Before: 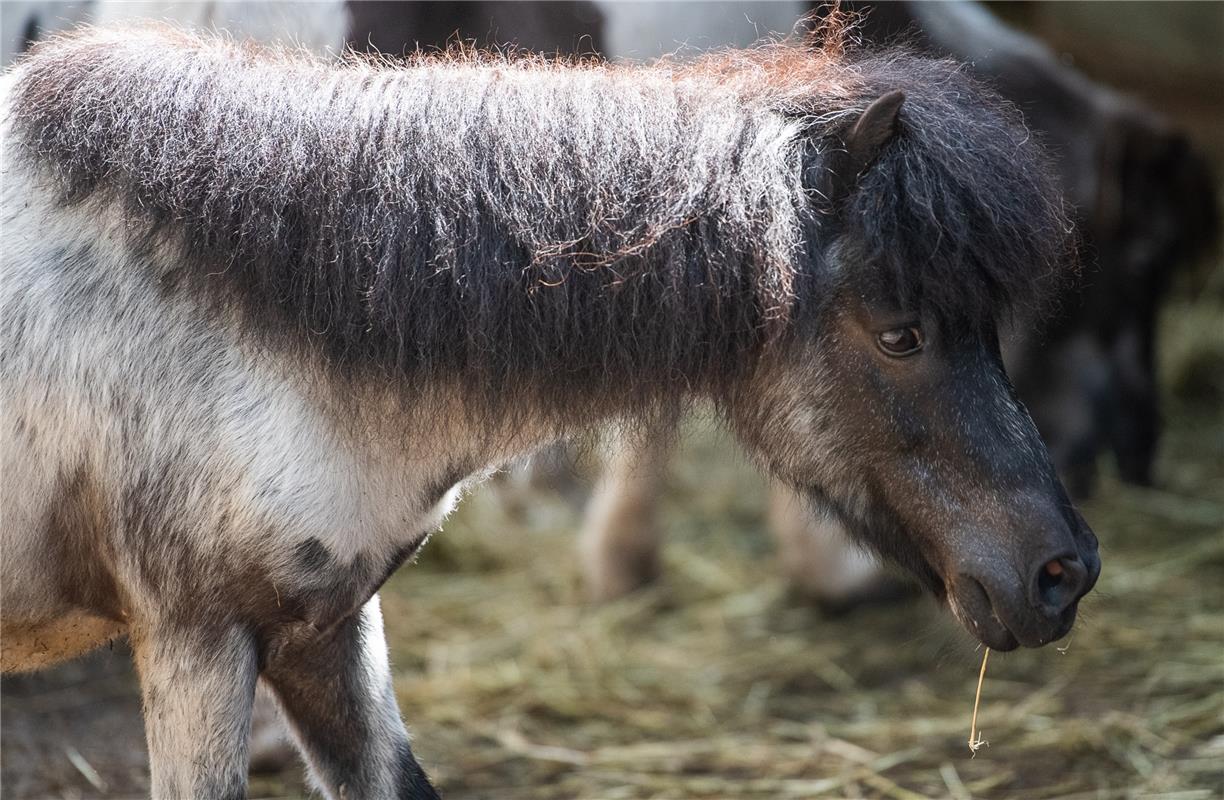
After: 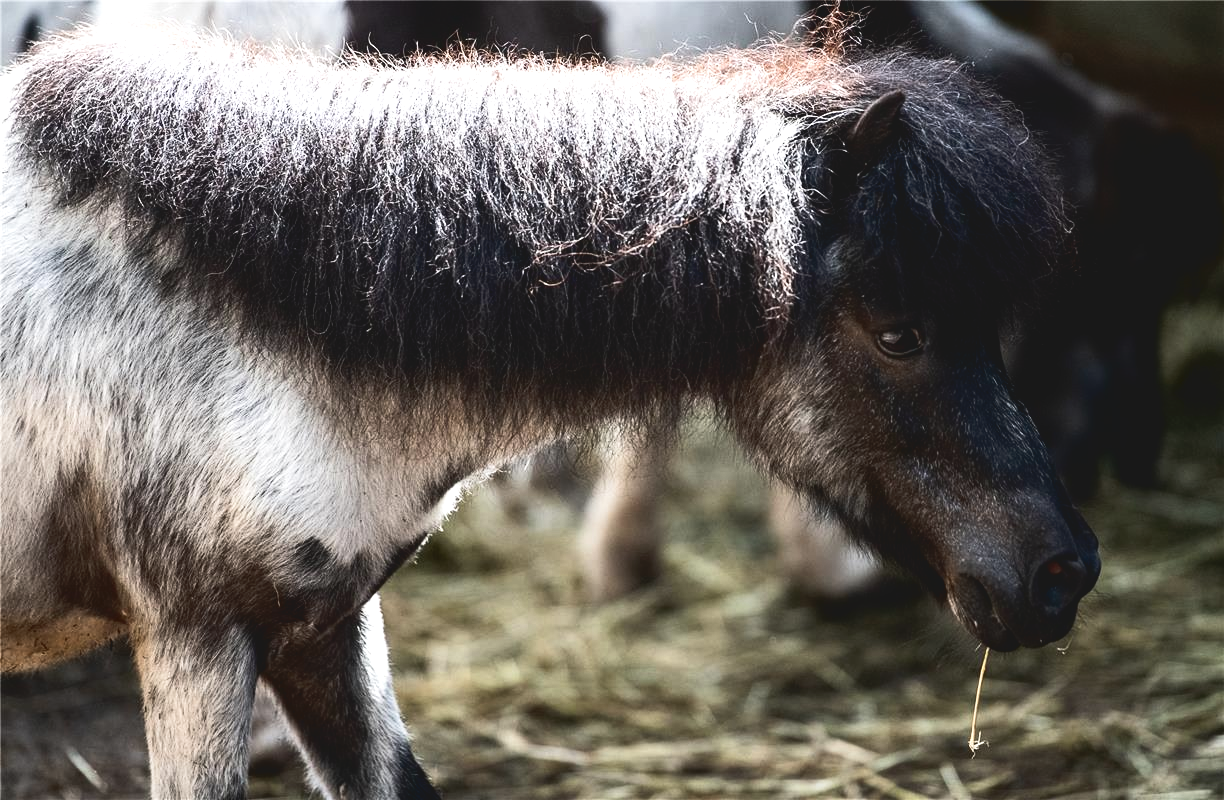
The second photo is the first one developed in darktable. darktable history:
tone curve: curves: ch0 [(0, 0.081) (0.483, 0.453) (0.881, 0.992)], color space Lab, linked channels, preserve colors none
filmic rgb: black relative exposure -5.11 EV, white relative exposure 3.55 EV, hardness 3.18, contrast 1.512, highlights saturation mix -48.79%
